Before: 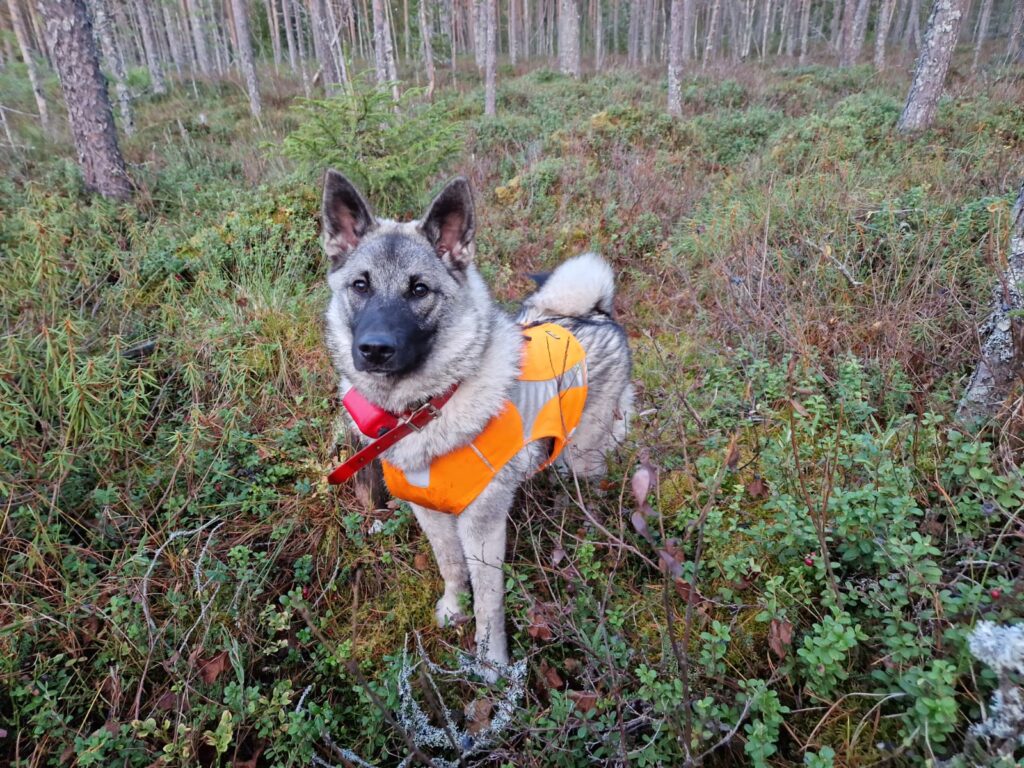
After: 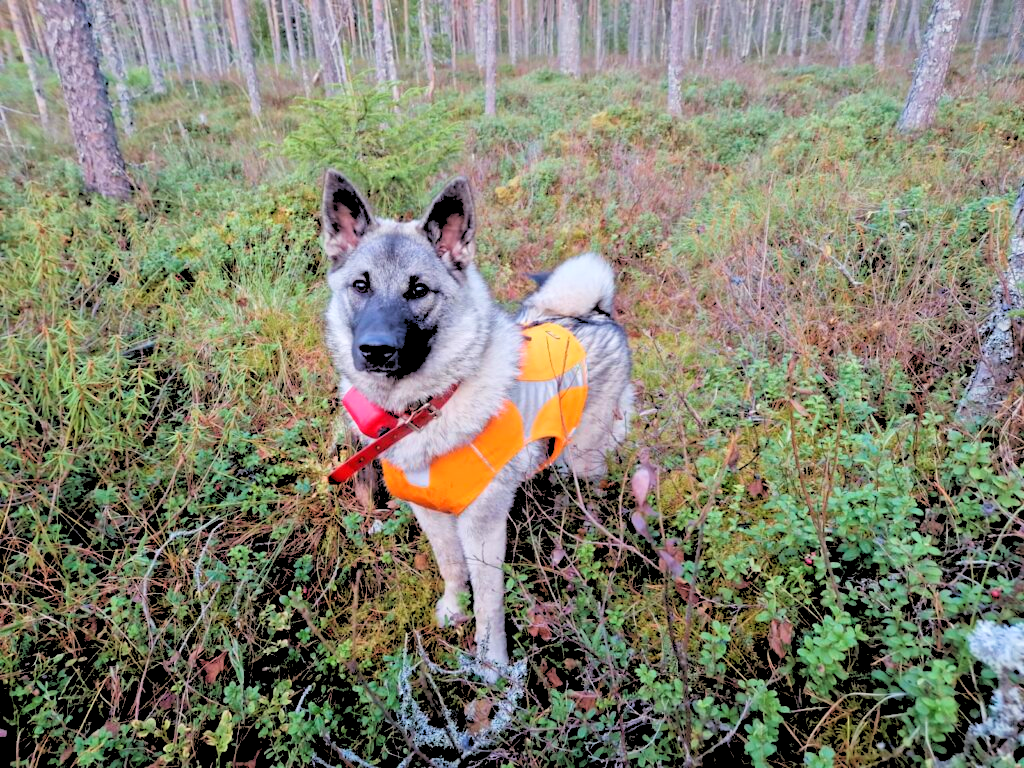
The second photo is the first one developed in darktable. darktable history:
rgb levels: levels [[0.027, 0.429, 0.996], [0, 0.5, 1], [0, 0.5, 1]]
velvia: on, module defaults
